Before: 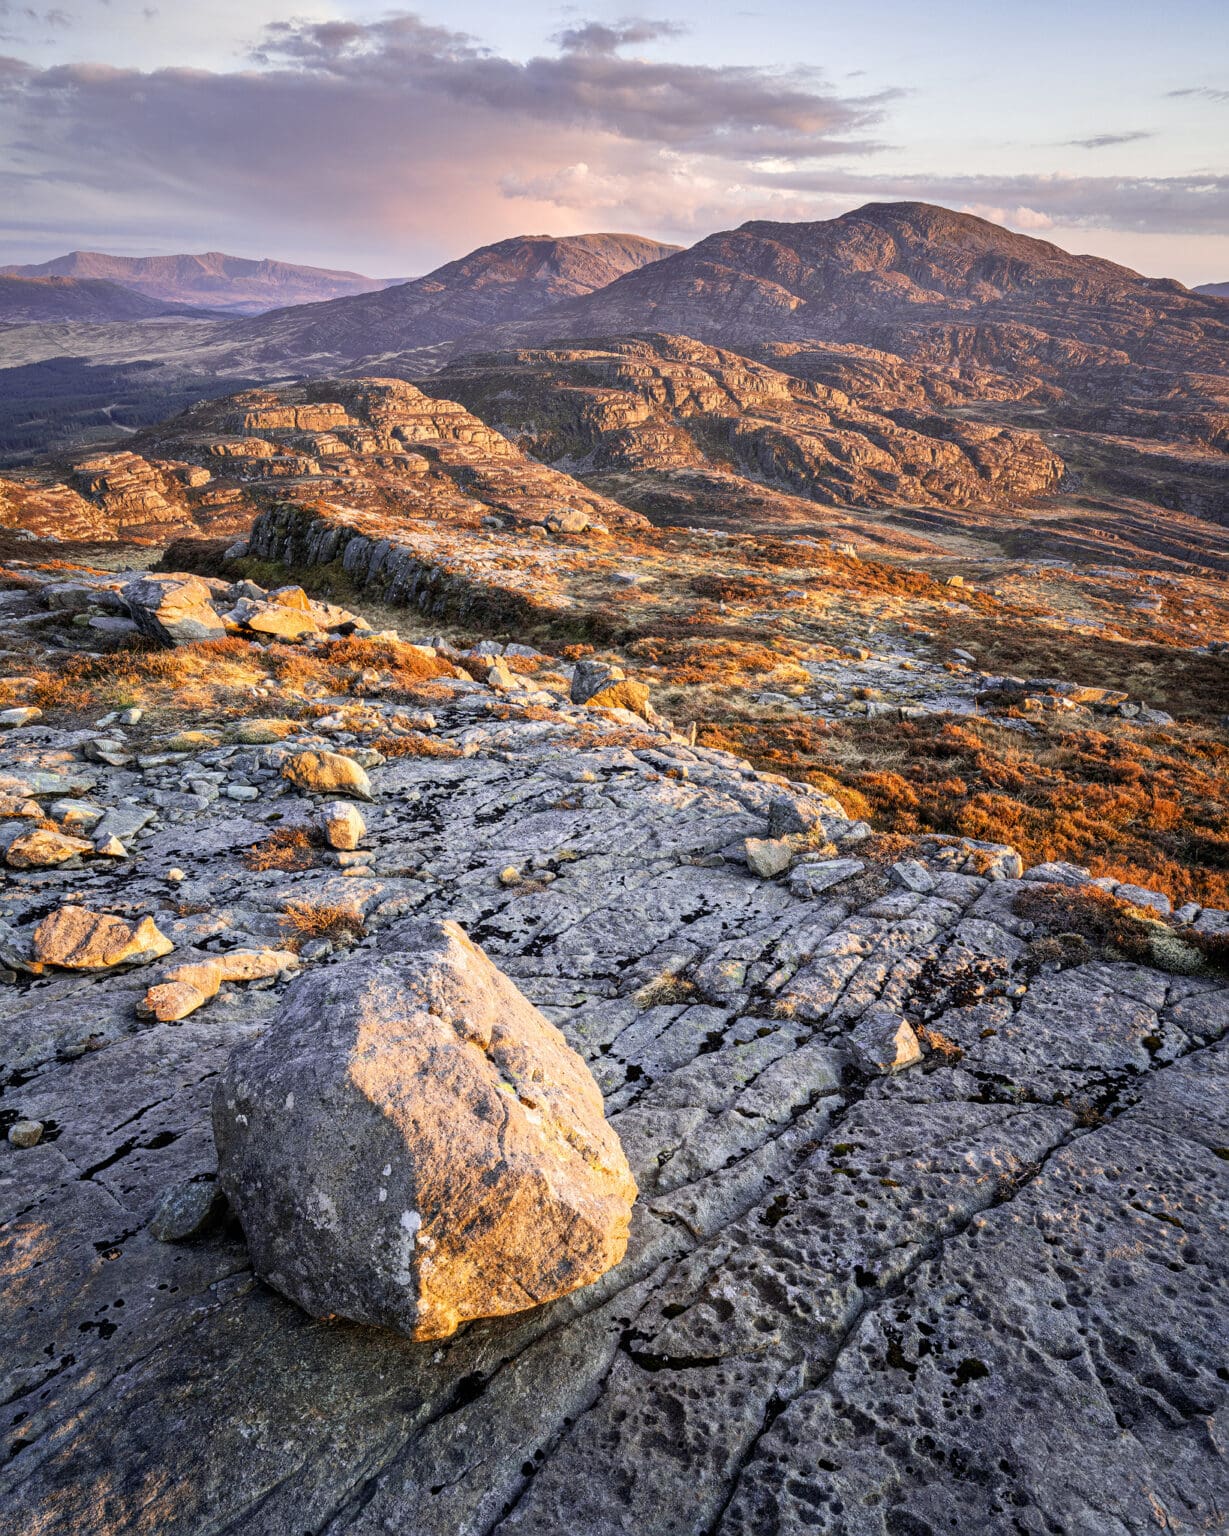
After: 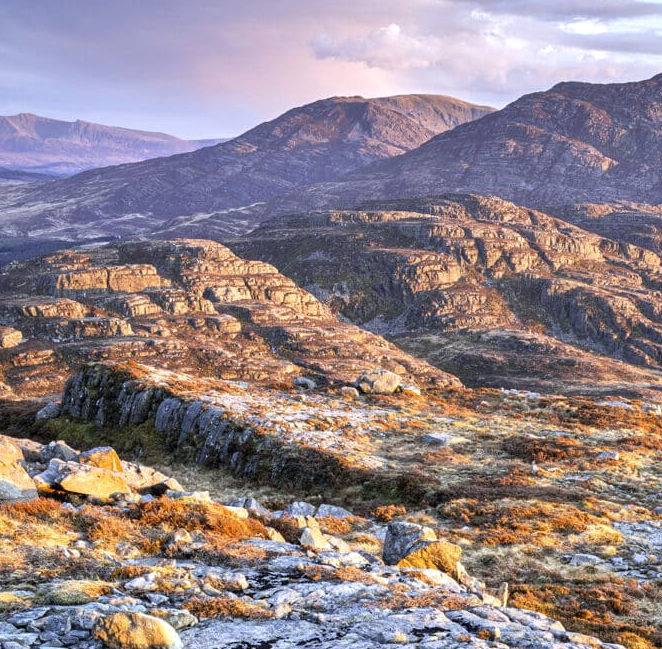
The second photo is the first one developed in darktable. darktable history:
white balance: red 0.931, blue 1.11
exposure: exposure 0.258 EV, compensate highlight preservation false
crop: left 15.306%, top 9.065%, right 30.789%, bottom 48.638%
